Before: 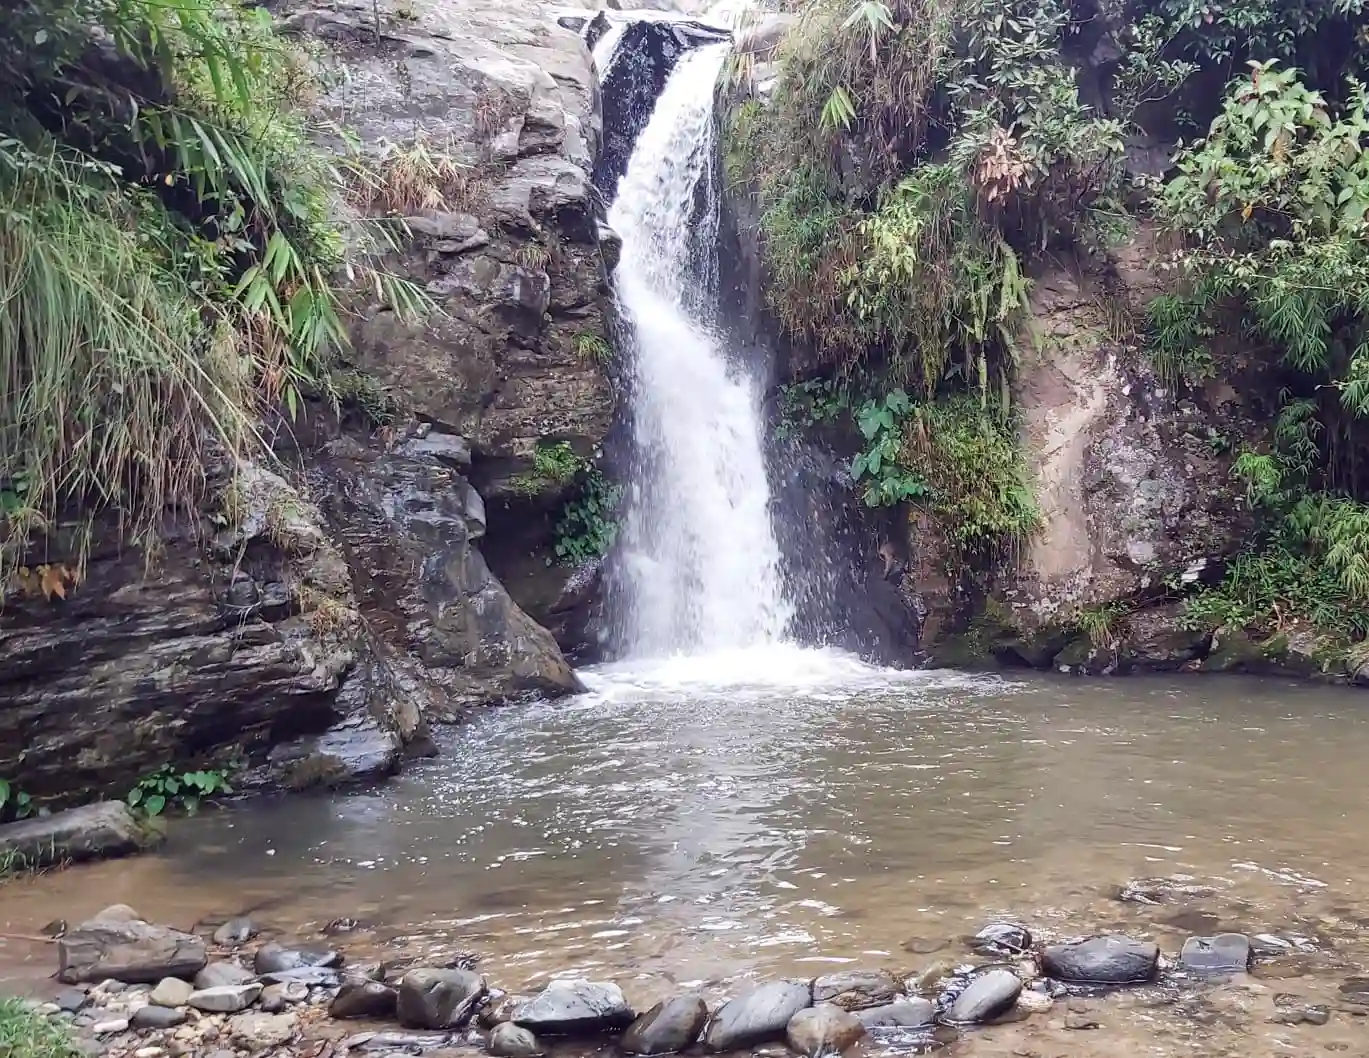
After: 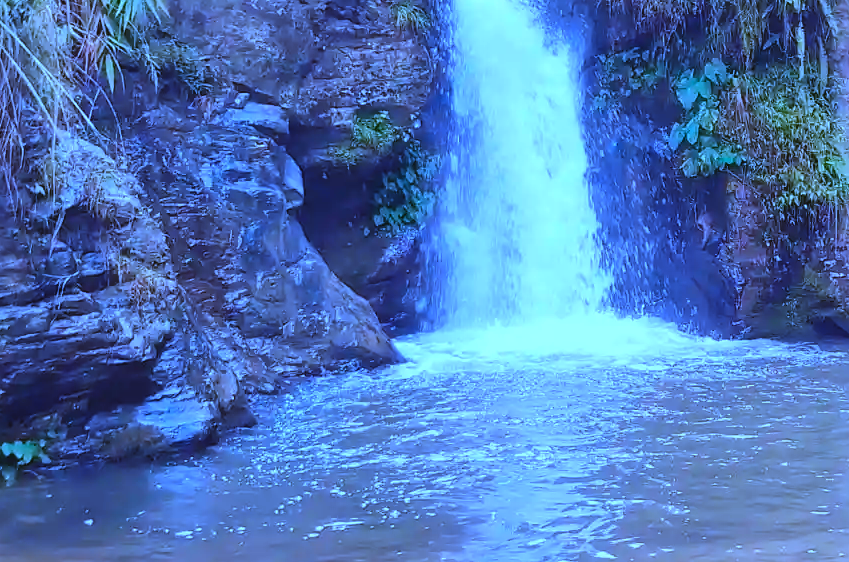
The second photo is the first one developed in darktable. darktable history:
exposure: black level correction -0.005, exposure 0.054 EV, compensate highlight preservation false
crop: left 13.312%, top 31.28%, right 24.627%, bottom 15.582%
color correction: saturation 1.32
white balance: red 0.766, blue 1.537
